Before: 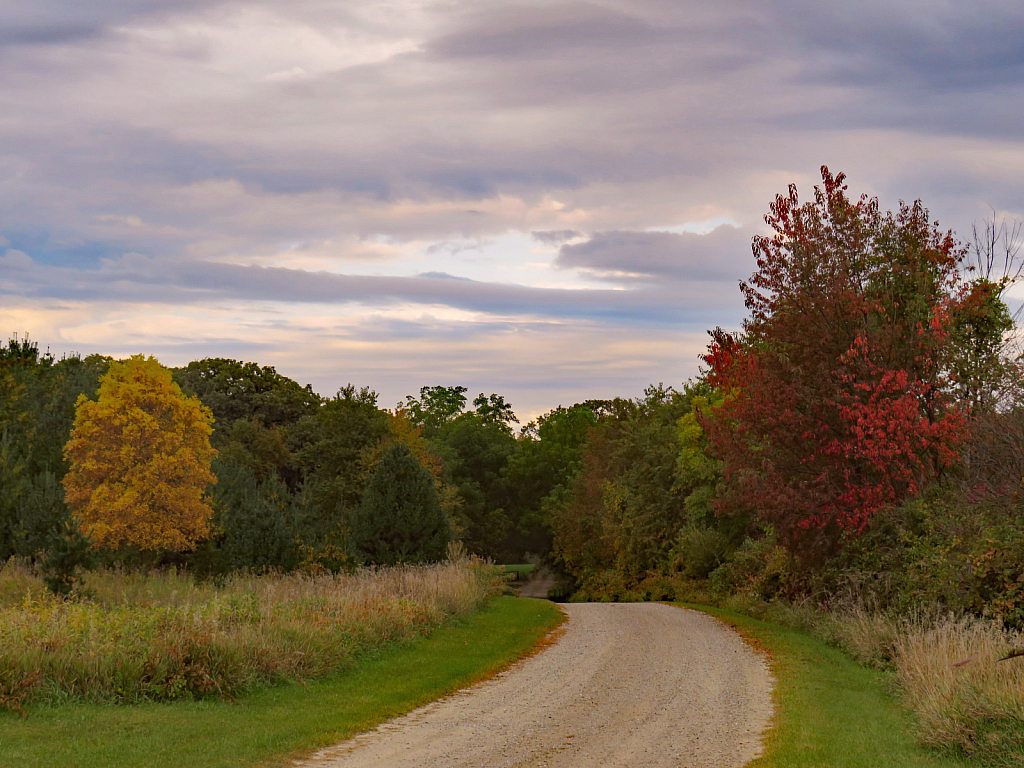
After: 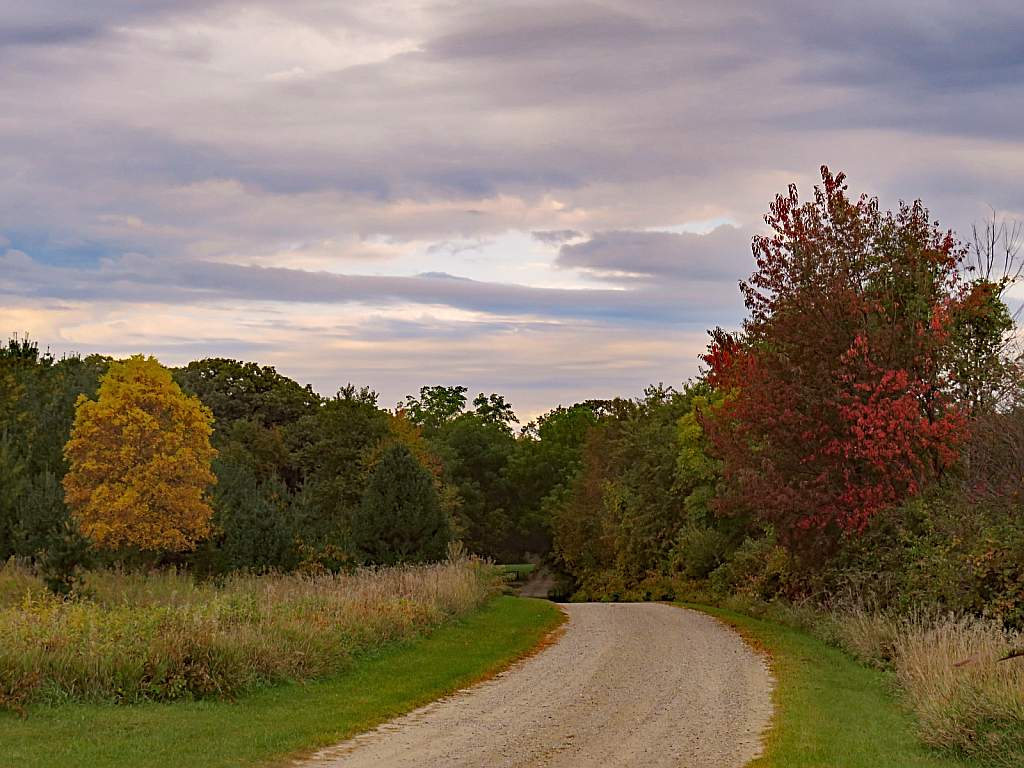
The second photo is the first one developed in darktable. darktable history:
sharpen: radius 2.176, amount 0.388, threshold 0.197
